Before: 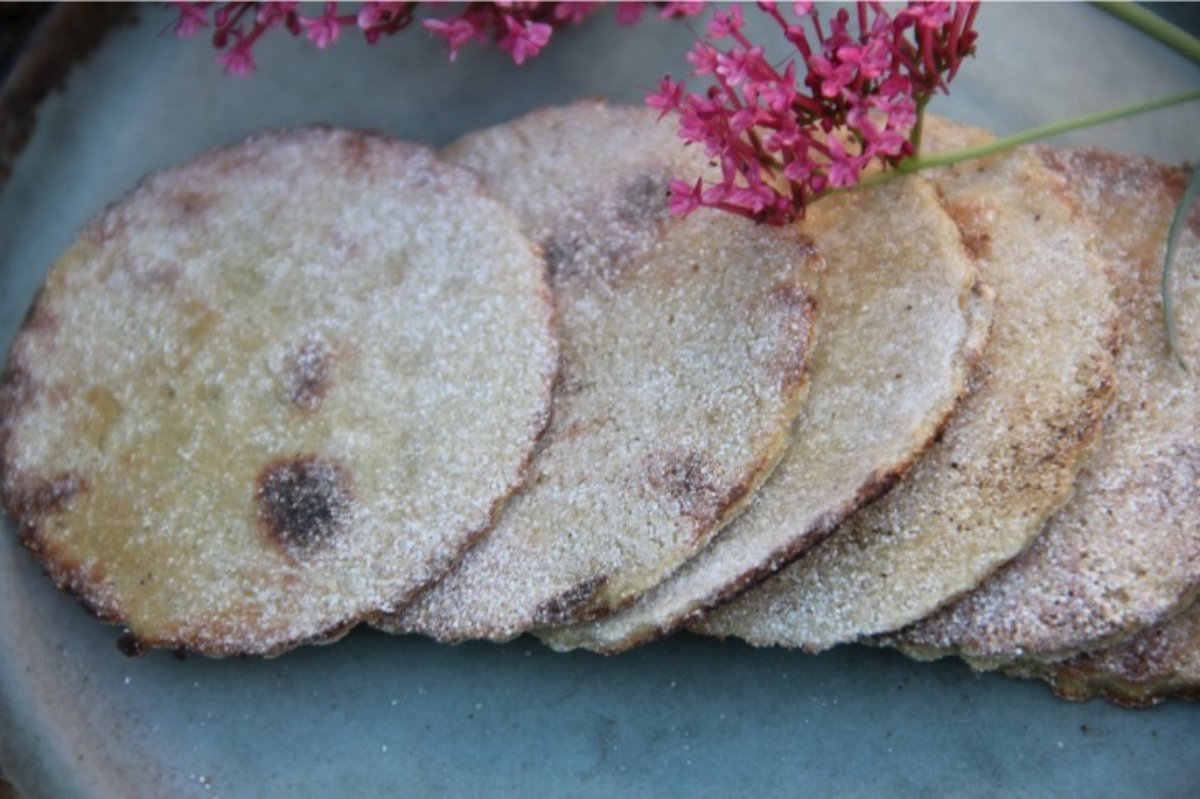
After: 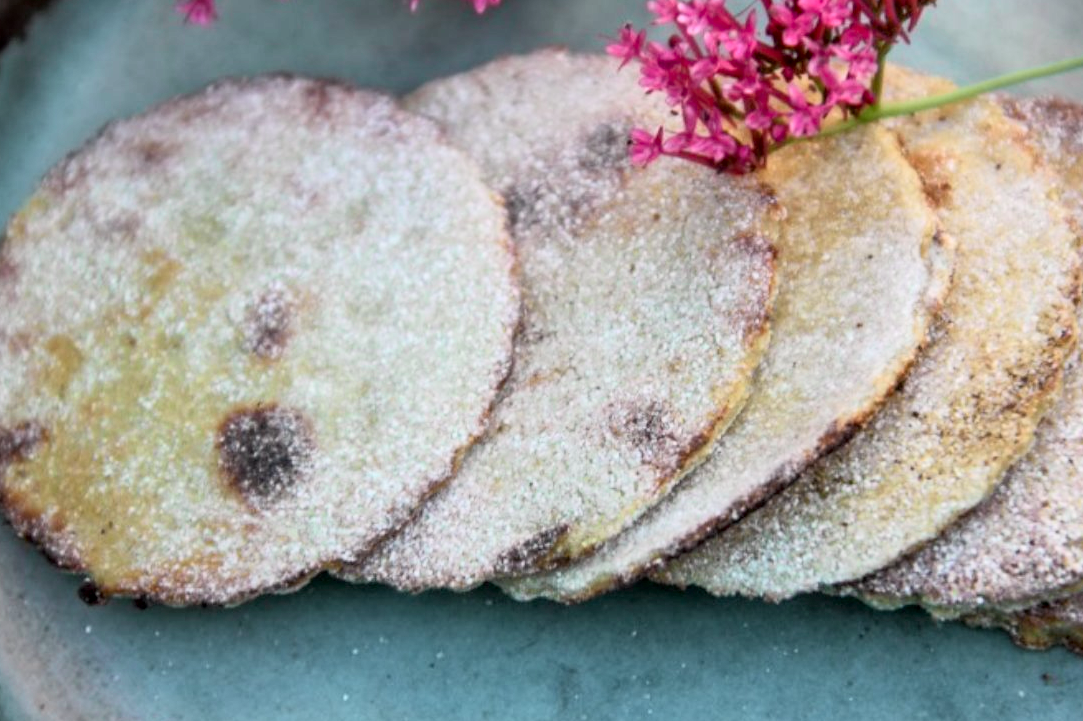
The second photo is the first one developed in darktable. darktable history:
crop: left 3.305%, top 6.436%, right 6.389%, bottom 3.258%
tone curve: curves: ch0 [(0, 0.005) (0.103, 0.097) (0.18, 0.22) (0.4, 0.485) (0.5, 0.612) (0.668, 0.787) (0.823, 0.894) (1, 0.971)]; ch1 [(0, 0) (0.172, 0.123) (0.324, 0.253) (0.396, 0.388) (0.478, 0.461) (0.499, 0.498) (0.522, 0.528) (0.618, 0.649) (0.753, 0.821) (1, 1)]; ch2 [(0, 0) (0.411, 0.424) (0.496, 0.501) (0.515, 0.514) (0.555, 0.585) (0.641, 0.69) (1, 1)], color space Lab, independent channels, preserve colors none
local contrast: detail 130%
